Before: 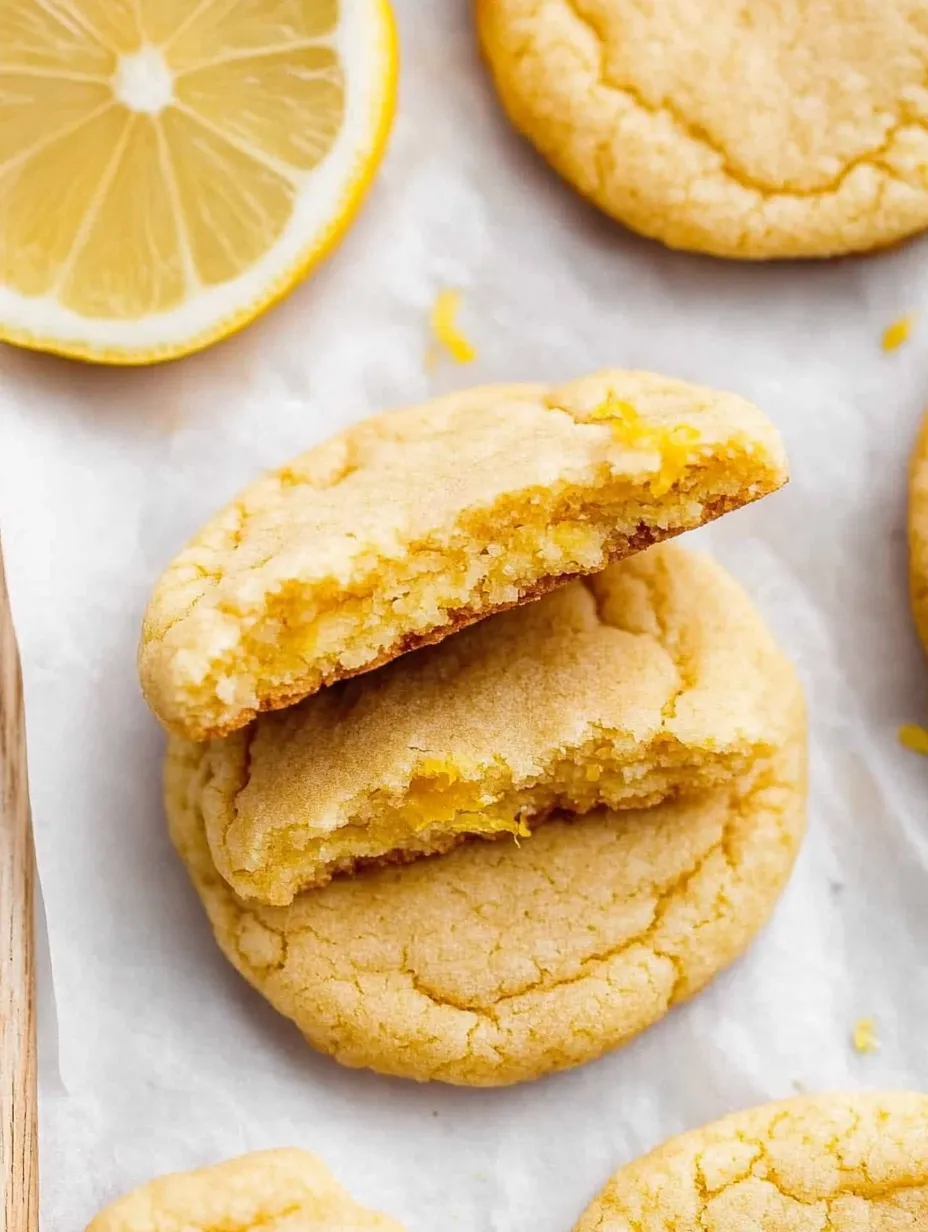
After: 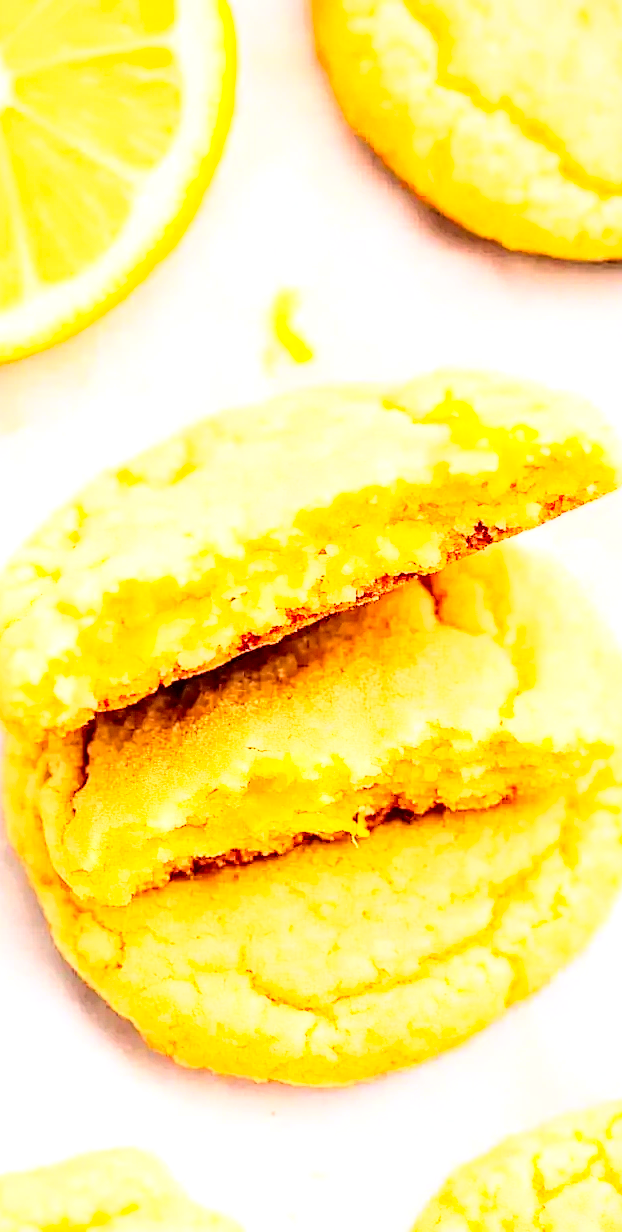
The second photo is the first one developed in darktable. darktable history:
exposure: black level correction 0, exposure 0.697 EV, compensate highlight preservation false
sharpen: on, module defaults
contrast brightness saturation: contrast 0.244, brightness 0.266, saturation 0.375
base curve: curves: ch0 [(0, 0) (0.012, 0.01) (0.073, 0.168) (0.31, 0.711) (0.645, 0.957) (1, 1)], exposure shift 0.577
local contrast: highlights 64%, shadows 54%, detail 169%, midtone range 0.516
crop and rotate: left 17.551%, right 15.353%
